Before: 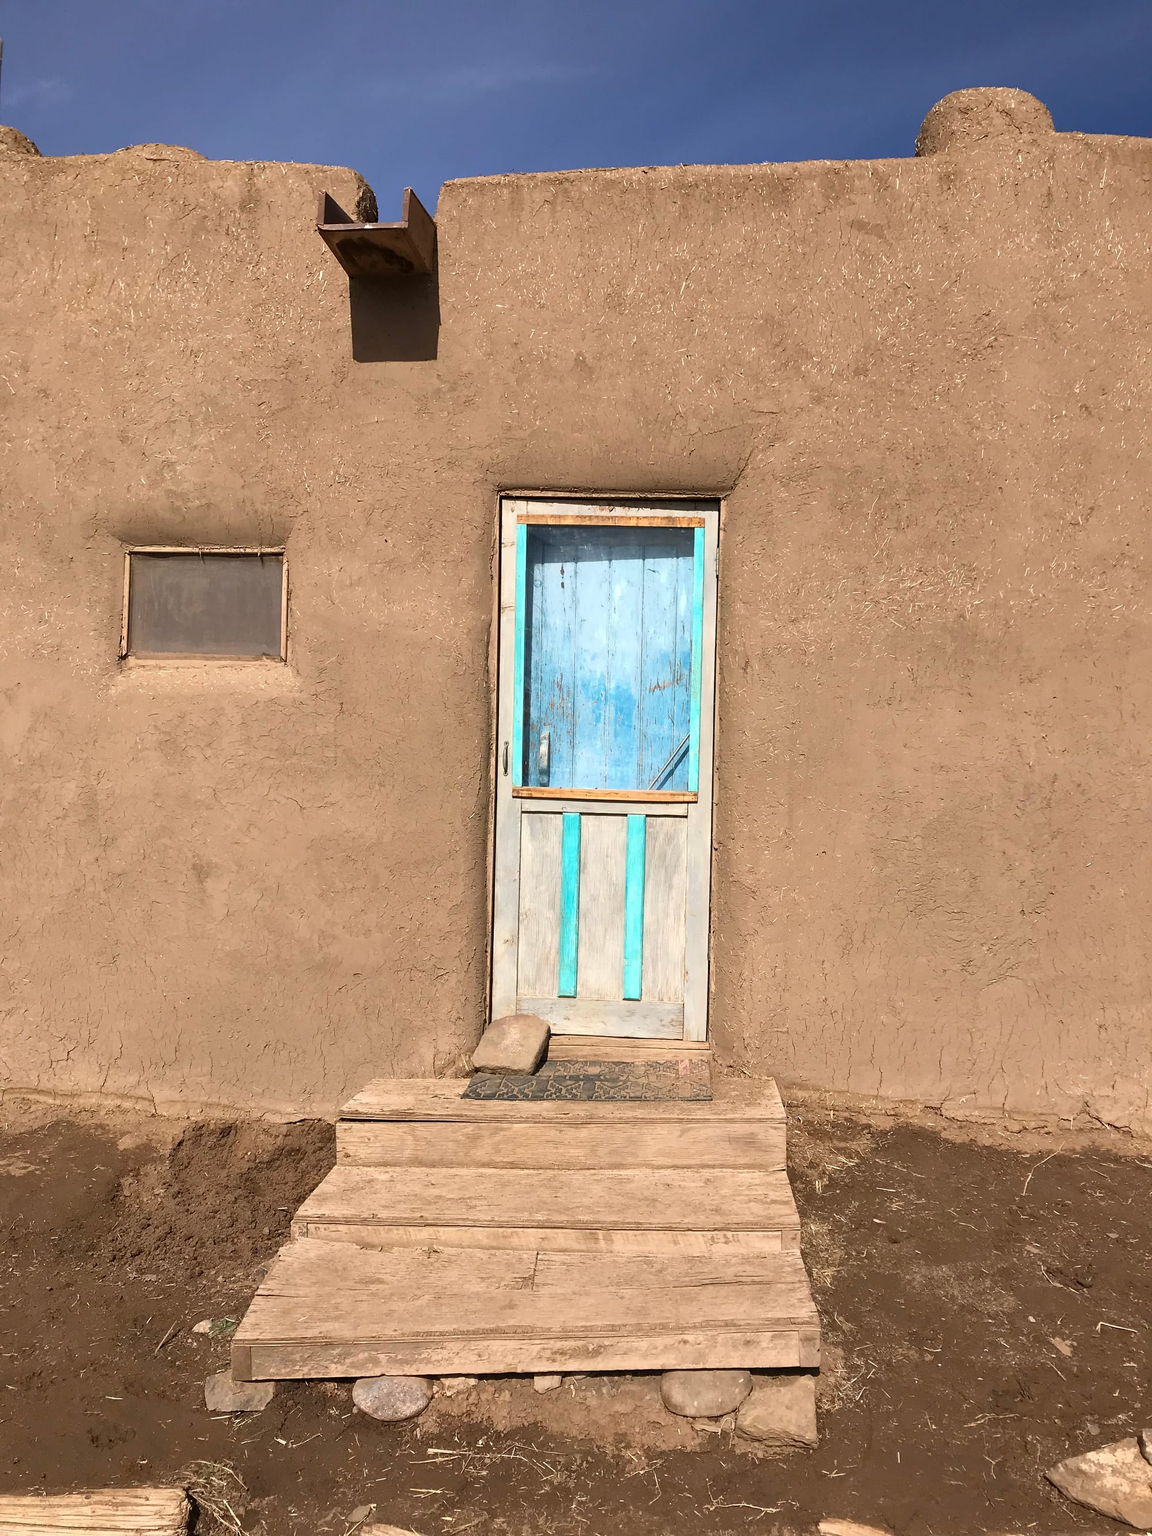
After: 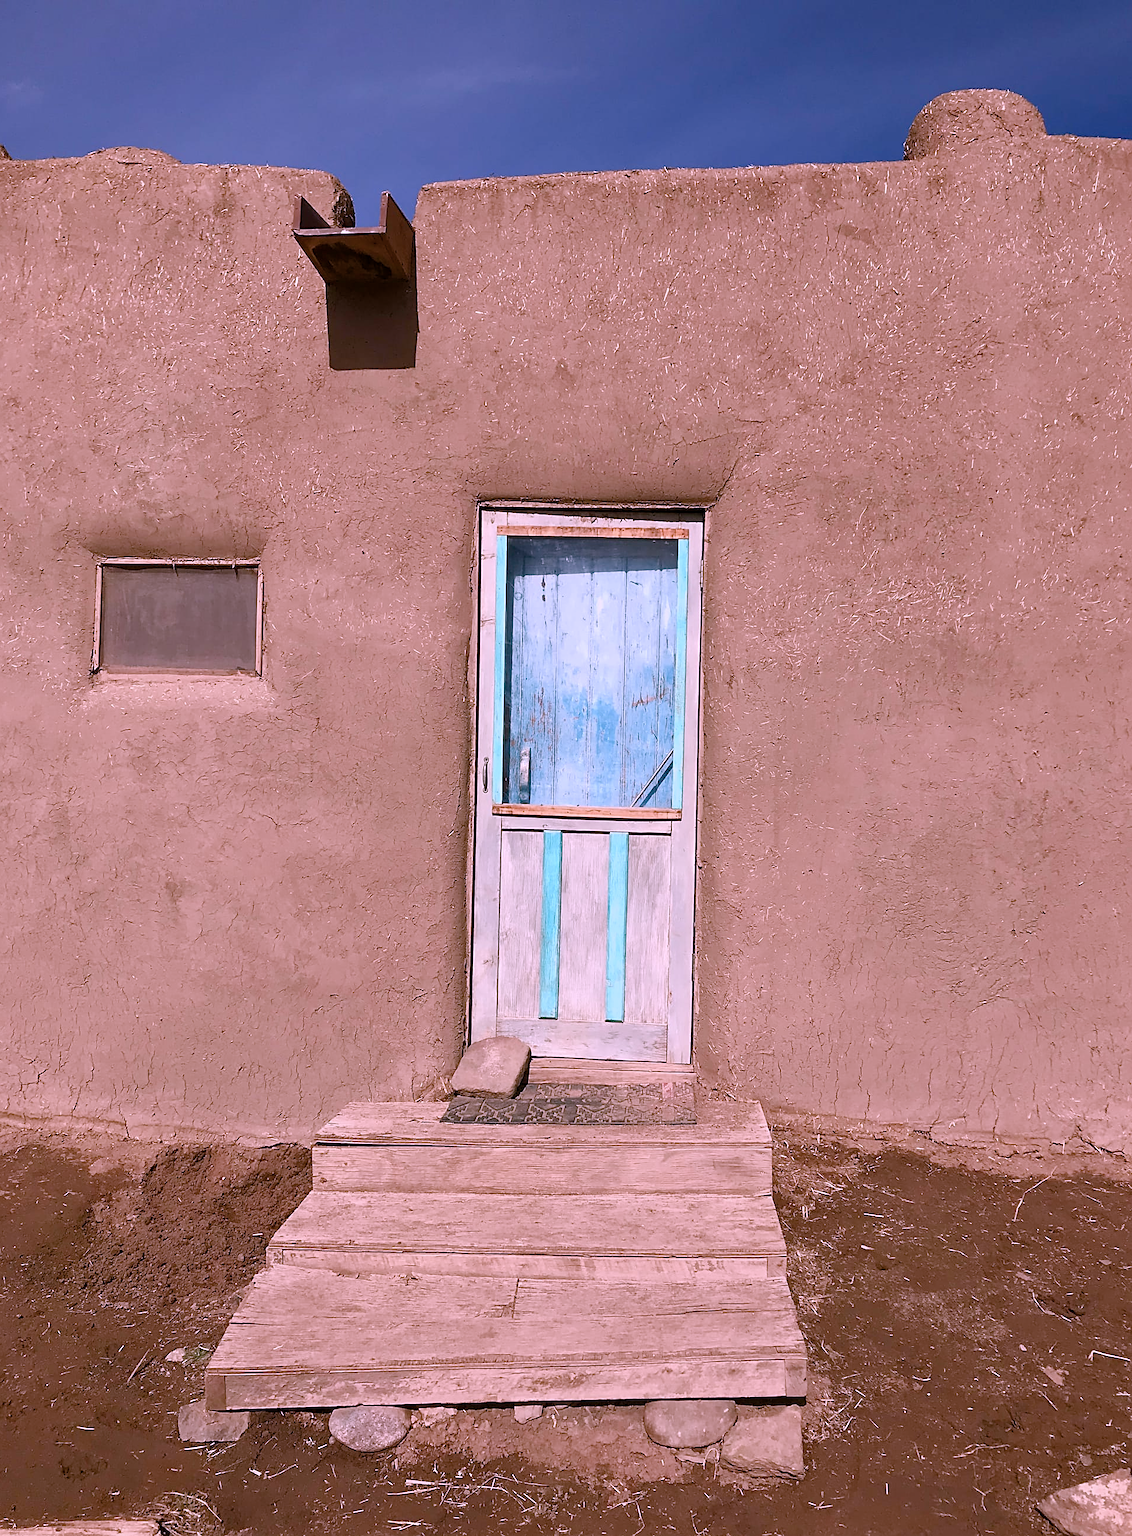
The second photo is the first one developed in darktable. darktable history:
color correction: highlights a* 15.46, highlights b* -20.57
exposure: black level correction 0.001, exposure -0.2 EV, compensate exposure bias true, compensate highlight preservation false
sharpen: on, module defaults
crop and rotate: left 2.693%, right 1.035%, bottom 2.087%
color balance rgb: highlights gain › chroma 0.297%, highlights gain › hue 331.29°, perceptual saturation grading › global saturation 20%, perceptual saturation grading › highlights -50.219%, perceptual saturation grading › shadows 31.085%
